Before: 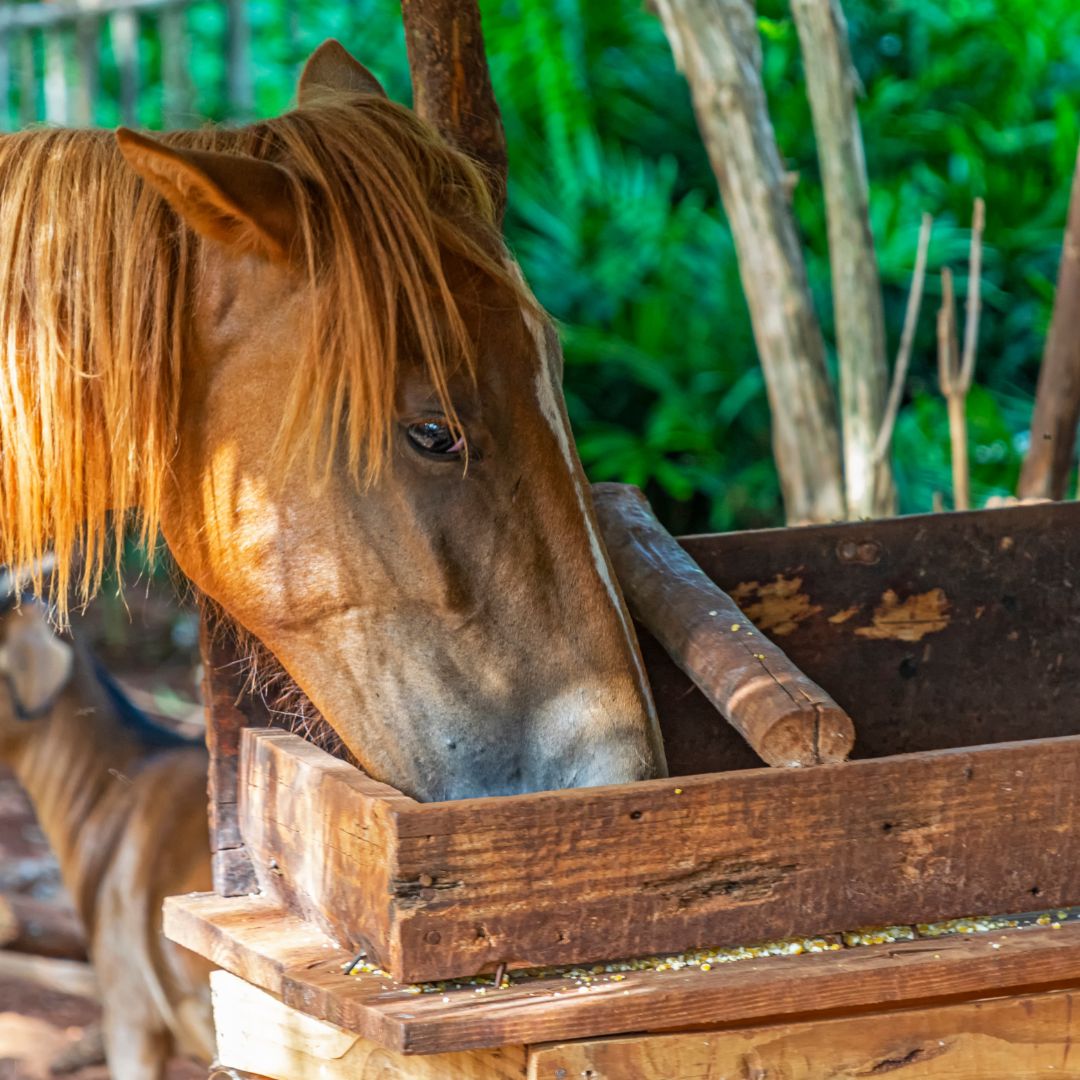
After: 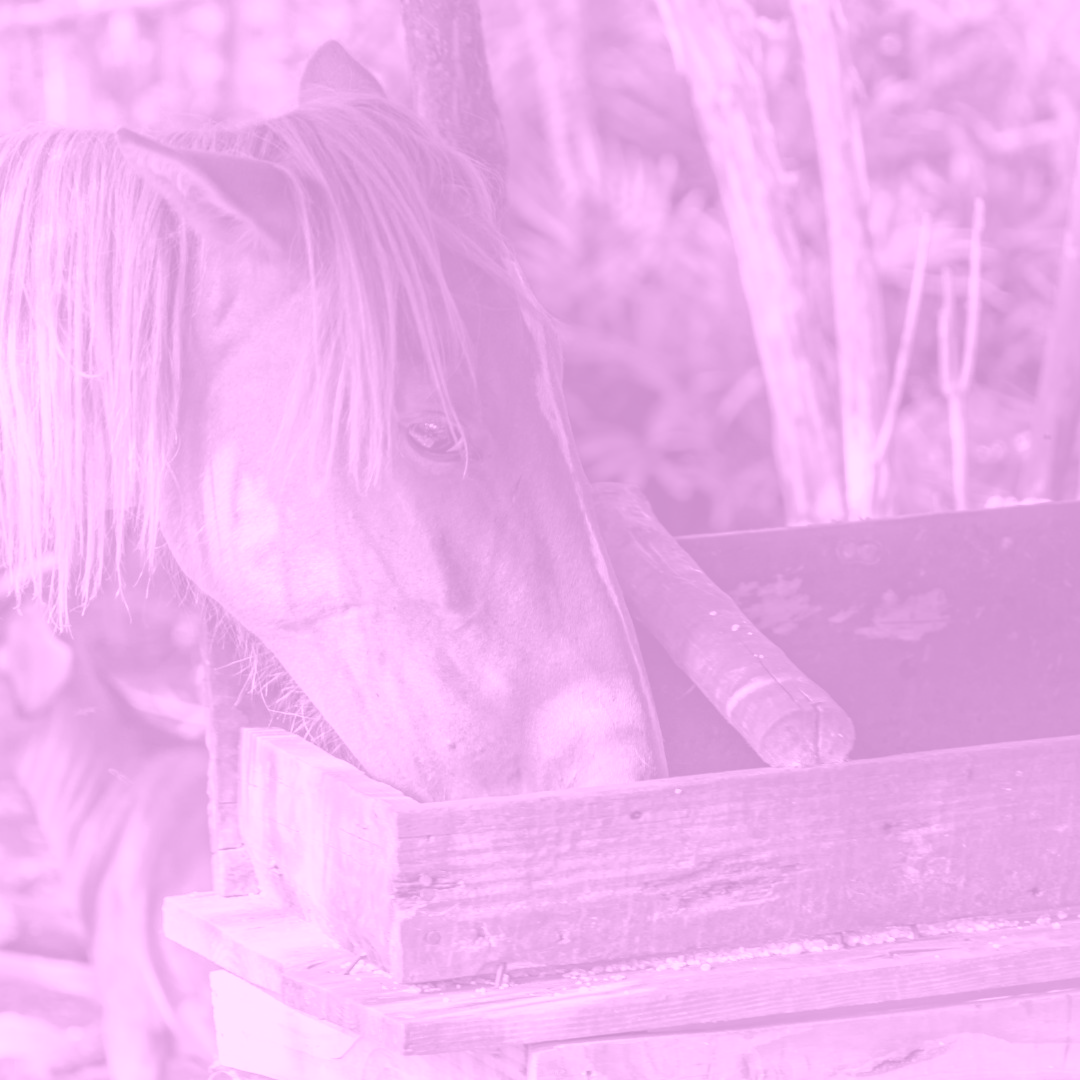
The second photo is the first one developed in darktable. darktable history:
colorize: hue 331.2°, saturation 69%, source mix 30.28%, lightness 69.02%, version 1
shadows and highlights: shadows -88.03, highlights -35.45, shadows color adjustment 99.15%, highlights color adjustment 0%, soften with gaussian
color calibration: x 0.342, y 0.356, temperature 5122 K
